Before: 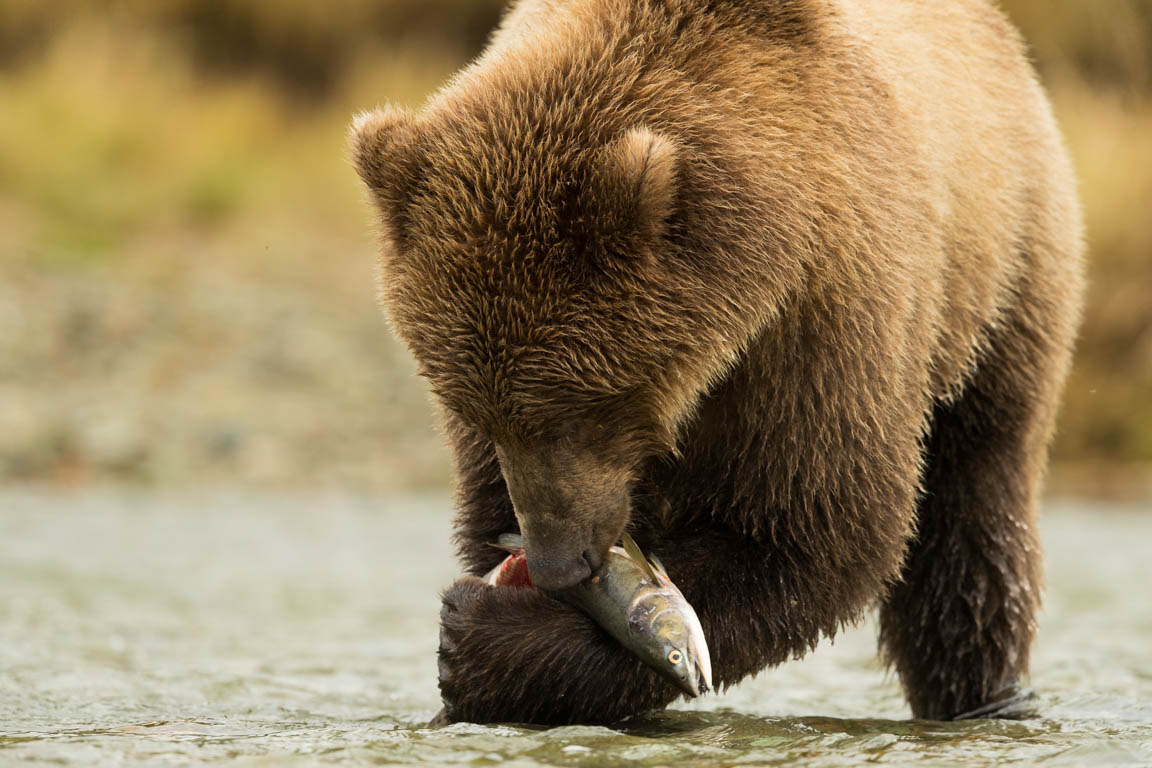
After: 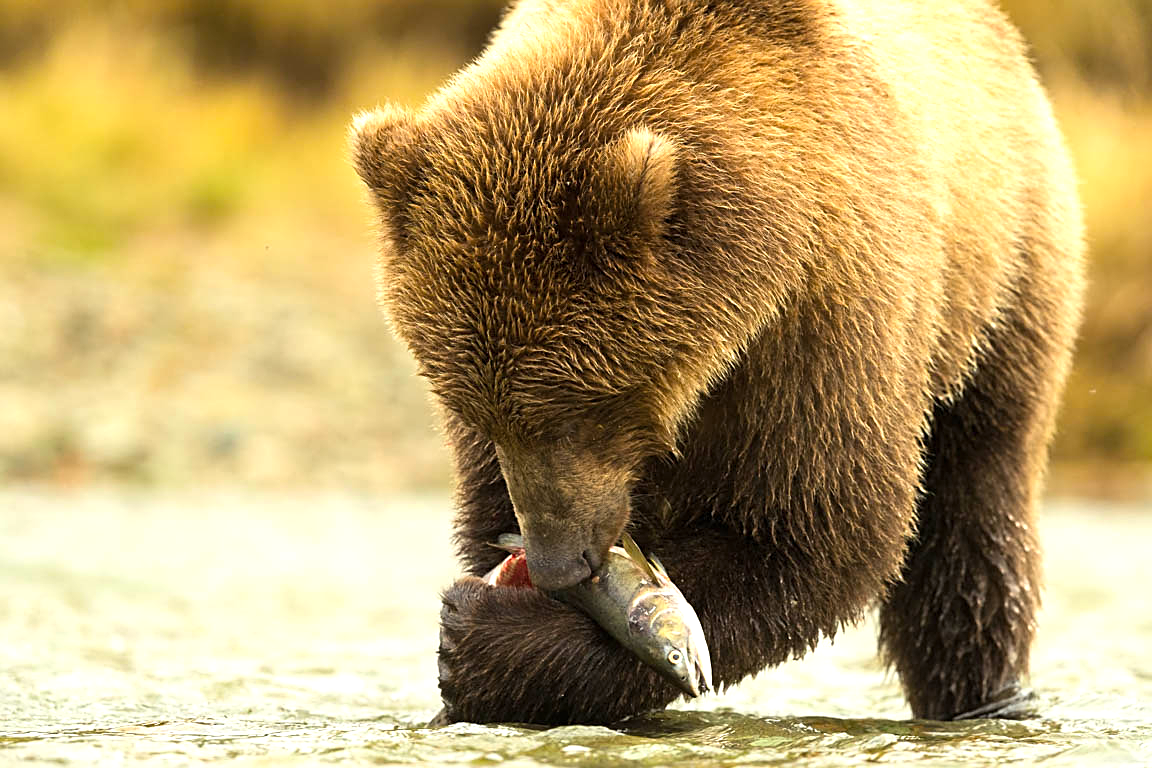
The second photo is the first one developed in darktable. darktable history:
color balance rgb: highlights gain › luminance 6.589%, highlights gain › chroma 1.273%, highlights gain › hue 92°, linear chroma grading › global chroma 8.882%, perceptual saturation grading › global saturation 0.895%, global vibrance 16.396%, saturation formula JzAzBz (2021)
sharpen: on, module defaults
exposure: black level correction 0, exposure 0.691 EV, compensate exposure bias true, compensate highlight preservation false
